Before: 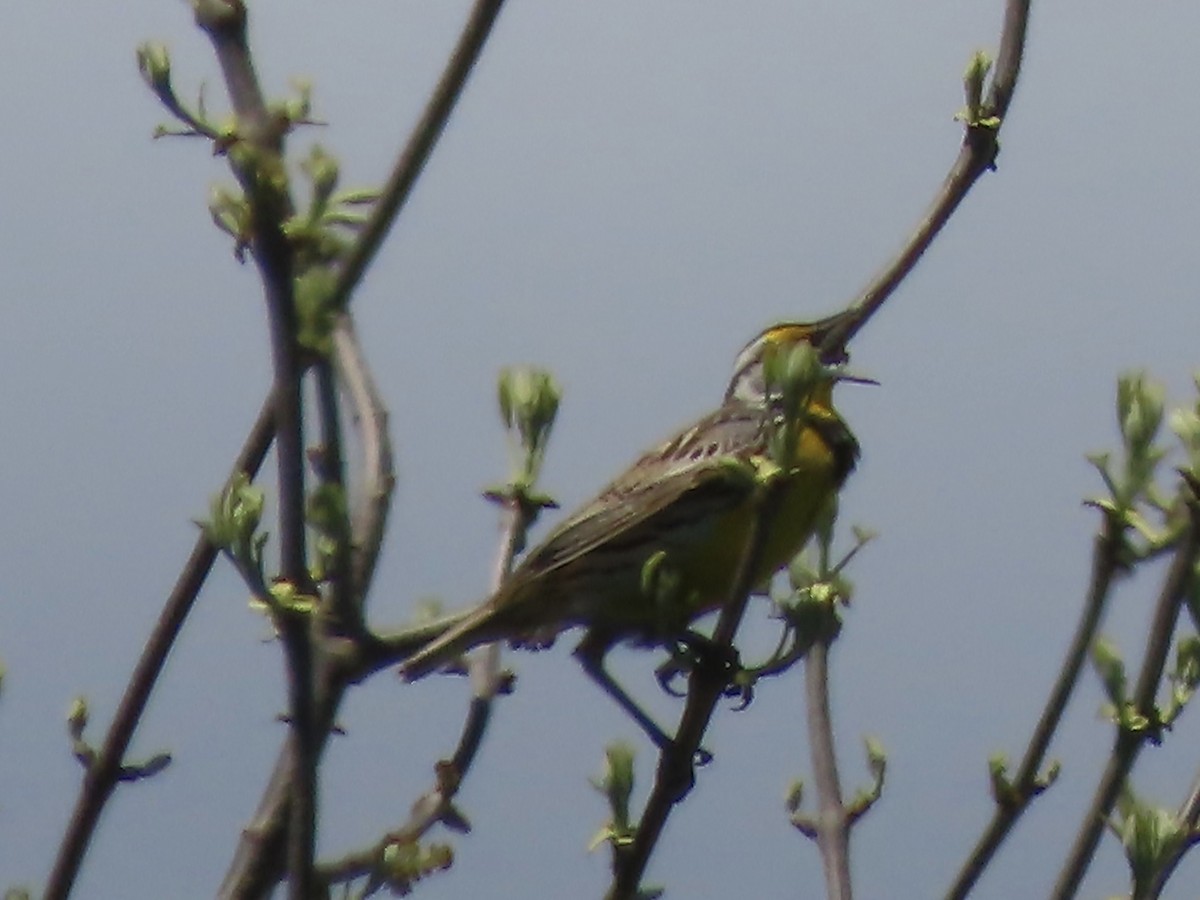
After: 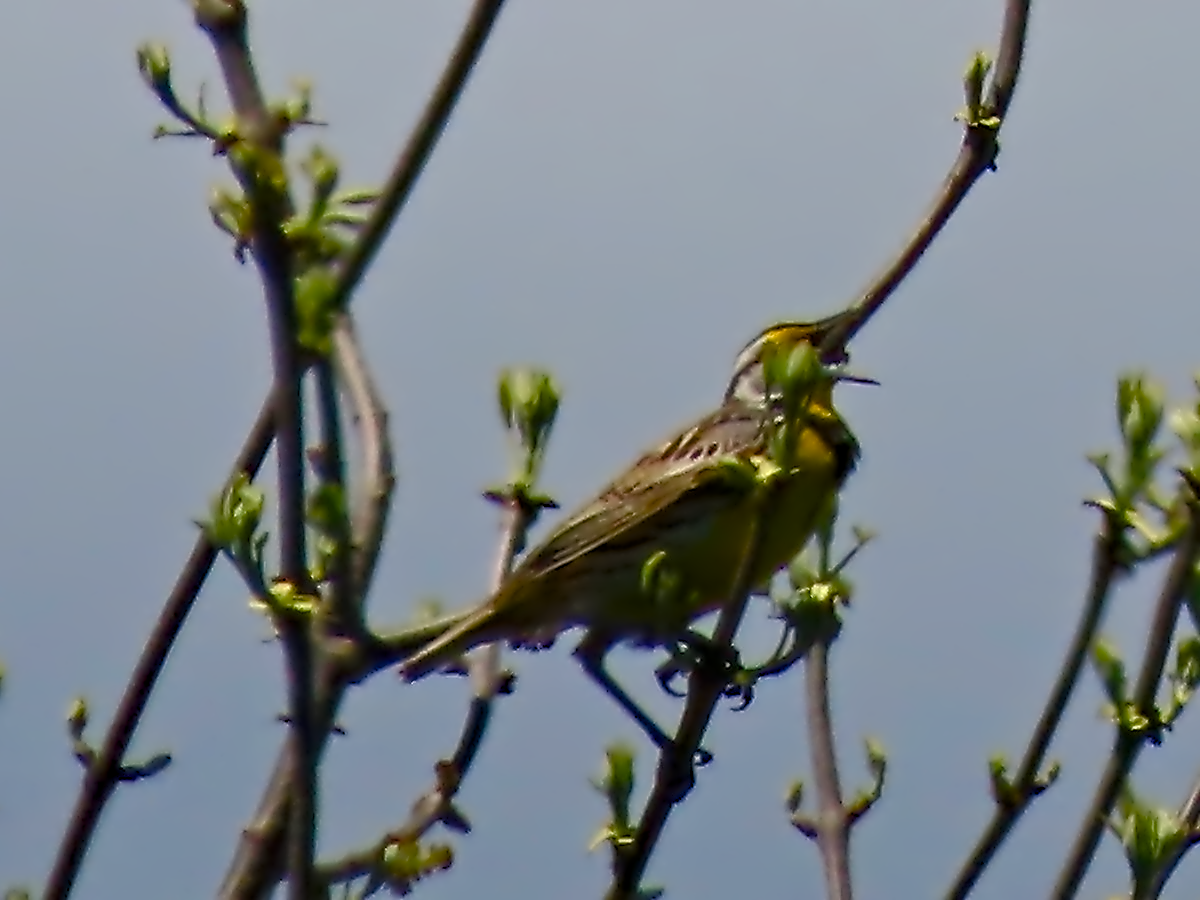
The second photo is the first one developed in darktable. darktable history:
color balance rgb: highlights gain › chroma 1.068%, highlights gain › hue 60.11°, linear chroma grading › global chroma 8.579%, perceptual saturation grading › global saturation 20%, perceptual saturation grading › highlights -25.545%, perceptual saturation grading › shadows 49.669%, global vibrance 20.588%
contrast equalizer: y [[0.5, 0.542, 0.583, 0.625, 0.667, 0.708], [0.5 ×6], [0.5 ×6], [0, 0.033, 0.067, 0.1, 0.133, 0.167], [0, 0.05, 0.1, 0.15, 0.2, 0.25]]
